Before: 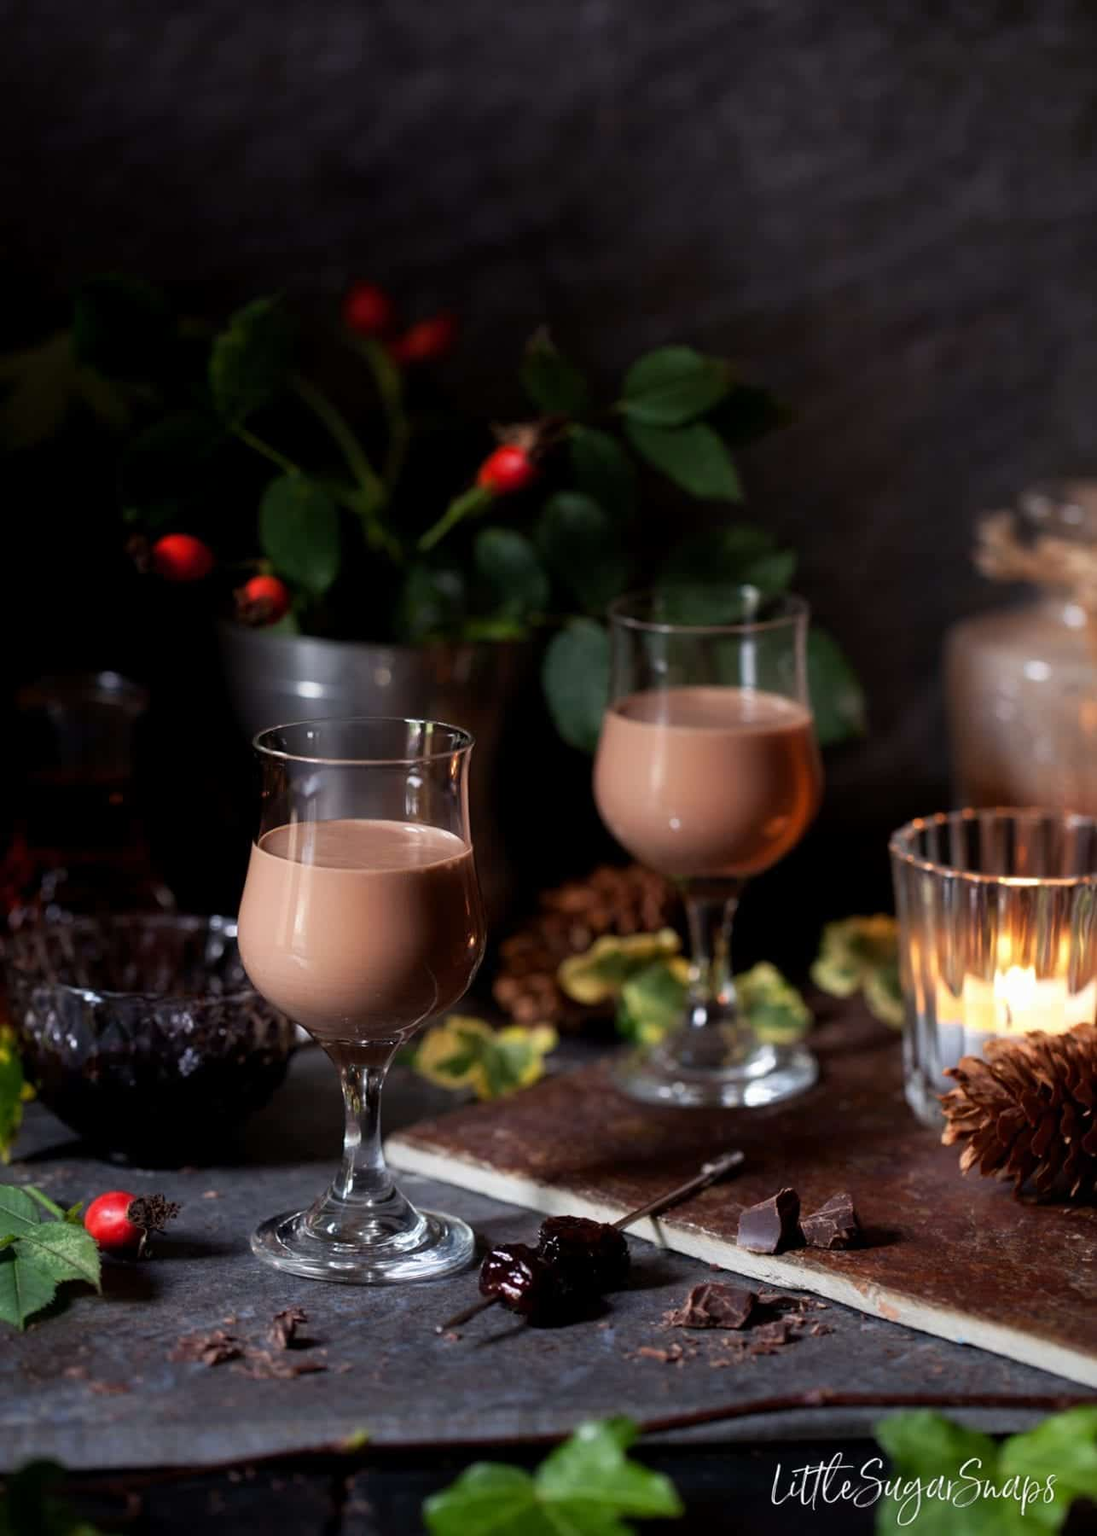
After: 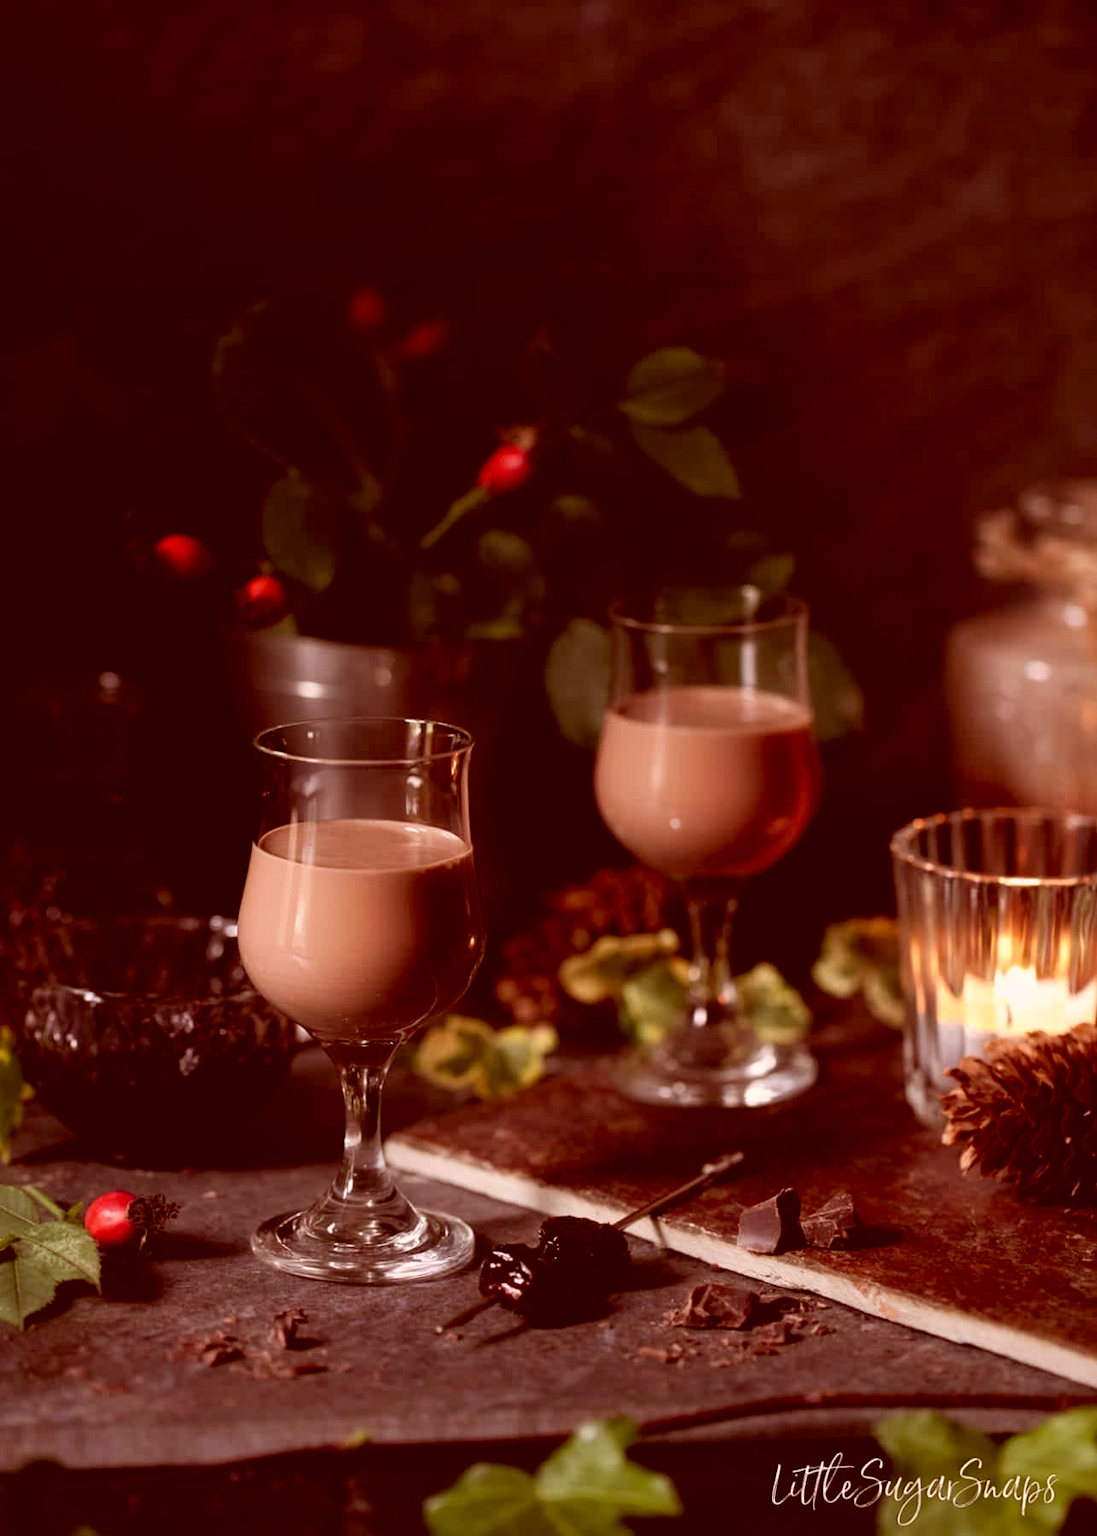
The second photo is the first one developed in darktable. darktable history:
color correction: highlights a* 9.09, highlights b* 8.87, shadows a* 39.35, shadows b* 39.23, saturation 0.77
